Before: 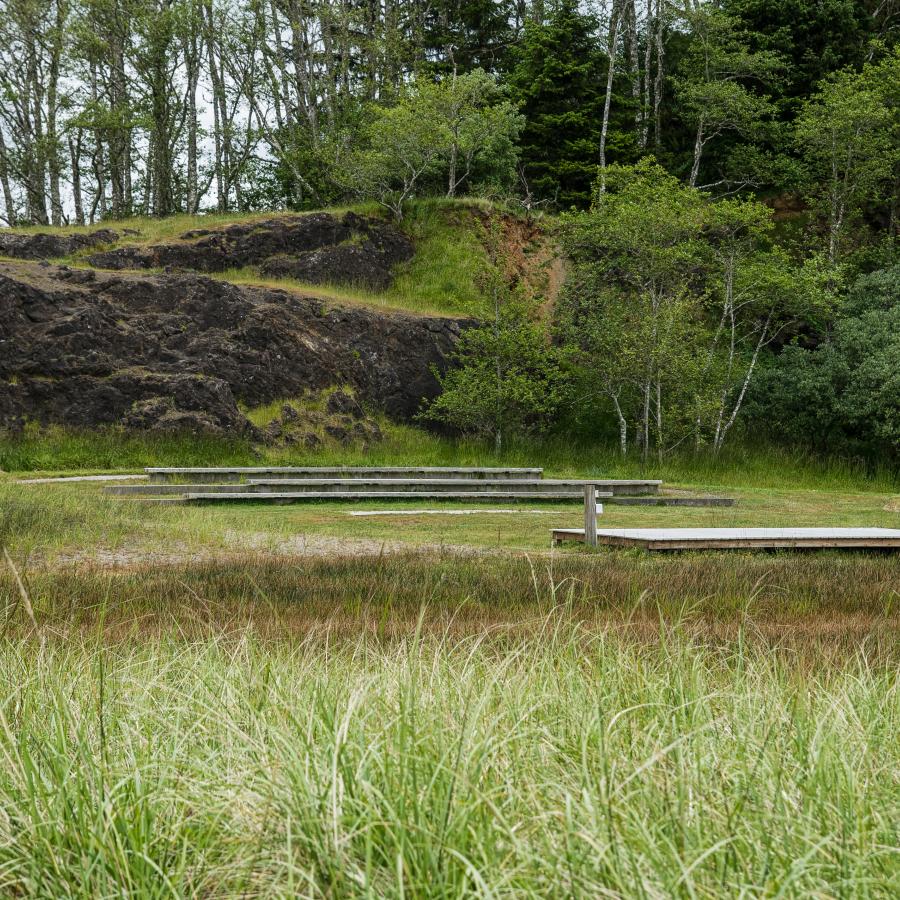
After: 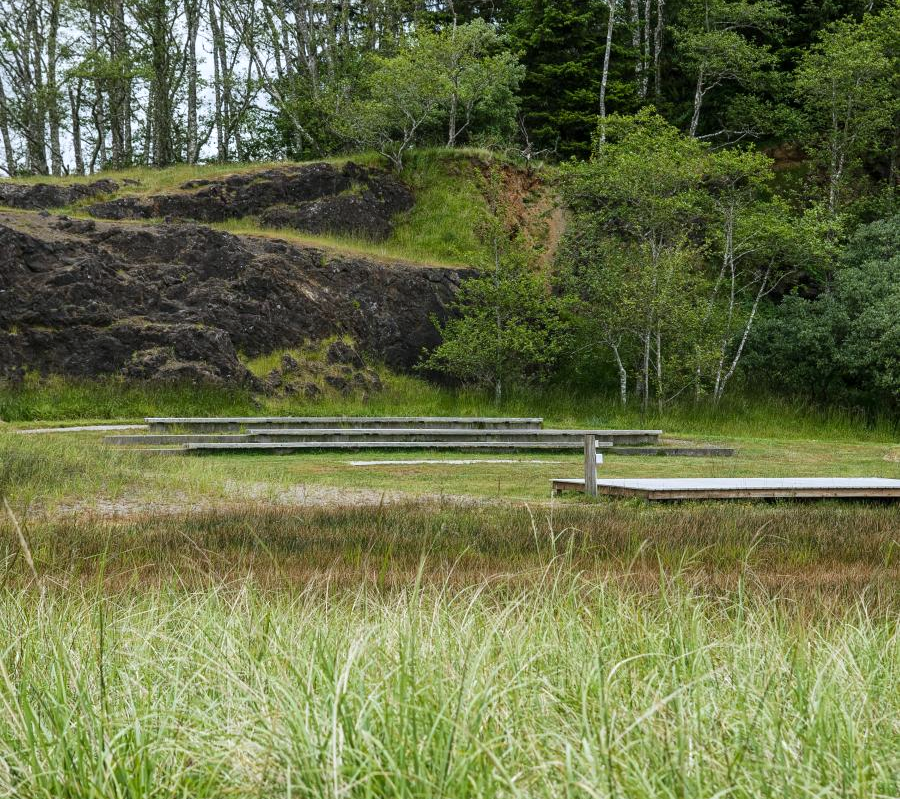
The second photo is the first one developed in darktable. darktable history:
white balance: red 0.98, blue 1.034
crop and rotate: top 5.609%, bottom 5.609%
exposure: exposure 0.078 EV, compensate highlight preservation false
